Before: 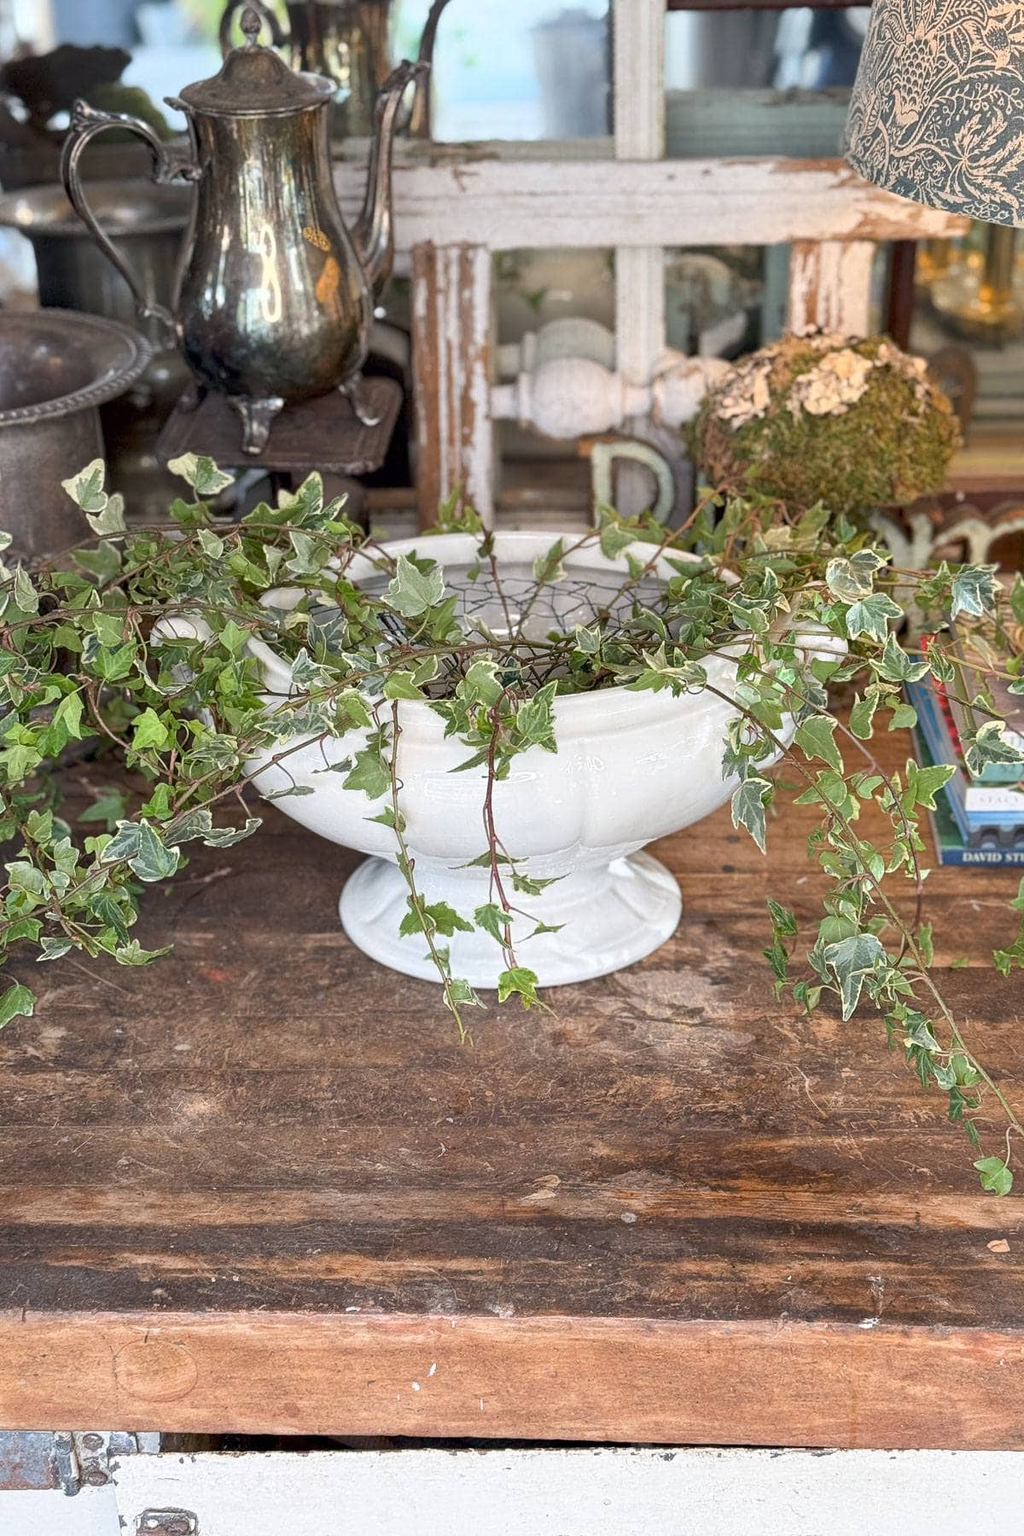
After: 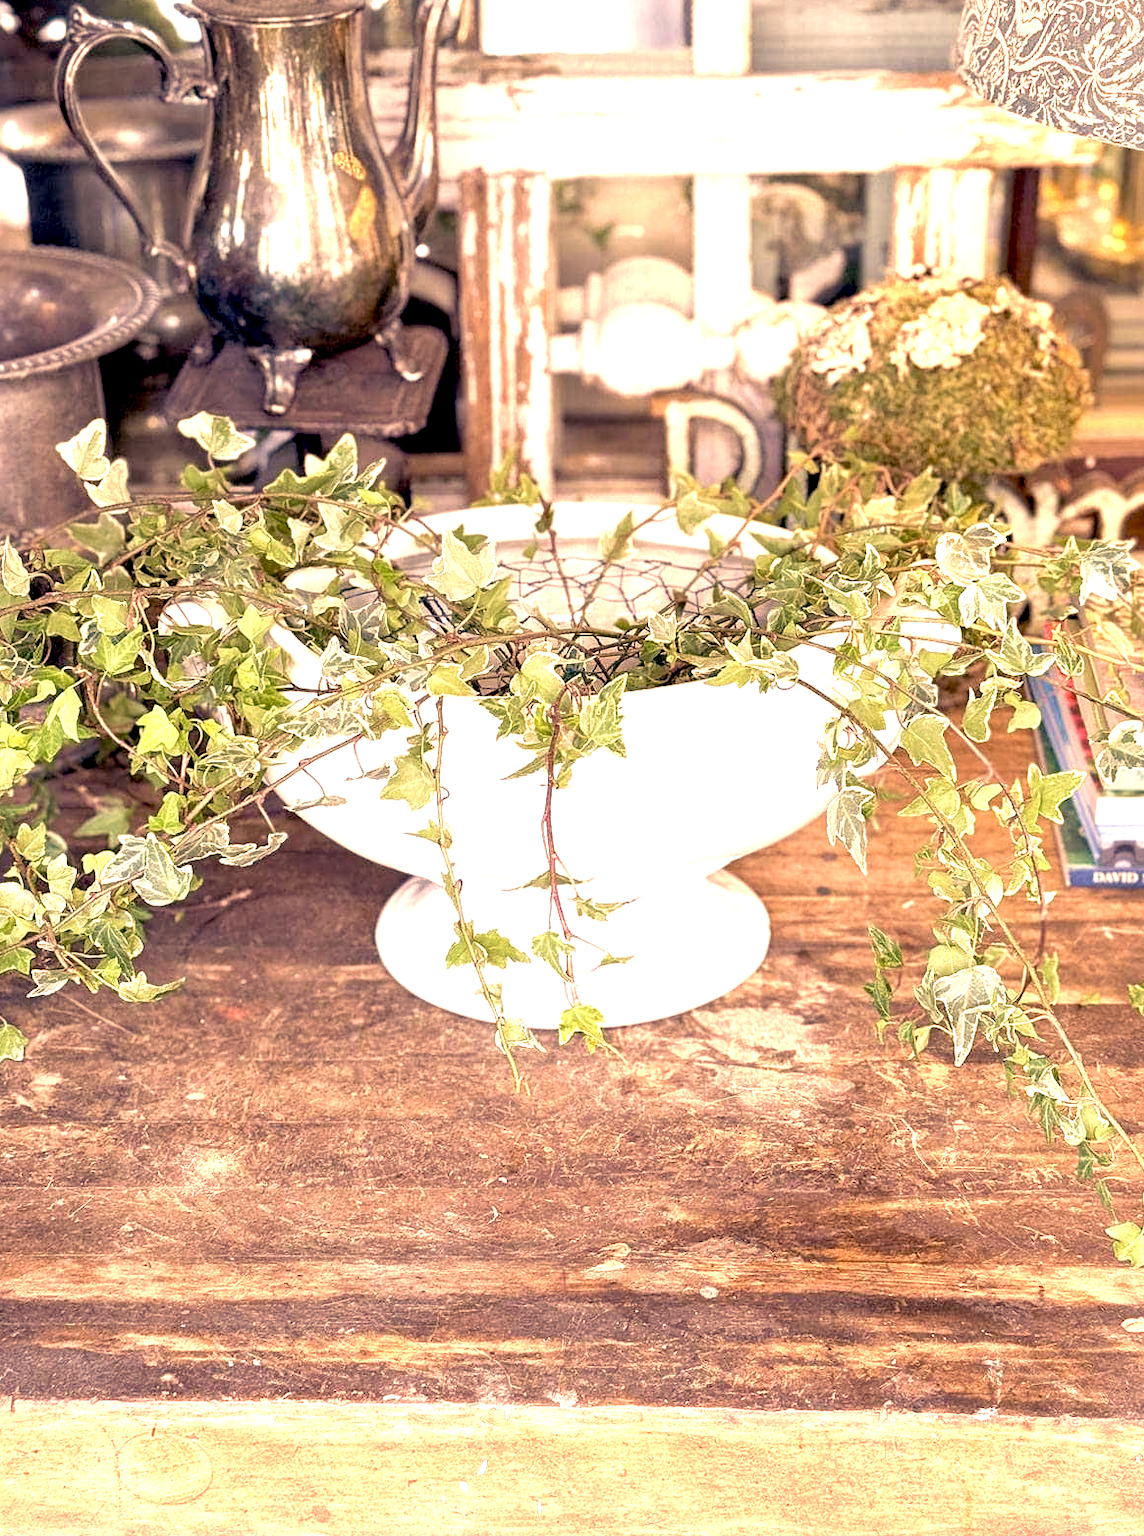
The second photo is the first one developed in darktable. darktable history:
exposure: black level correction 0.009, exposure 1.434 EV, compensate highlight preservation false
velvia: on, module defaults
crop: left 1.283%, top 6.178%, right 1.561%, bottom 6.903%
color correction: highlights a* 19.69, highlights b* 26.86, shadows a* 3.47, shadows b* -16.91, saturation 0.743
